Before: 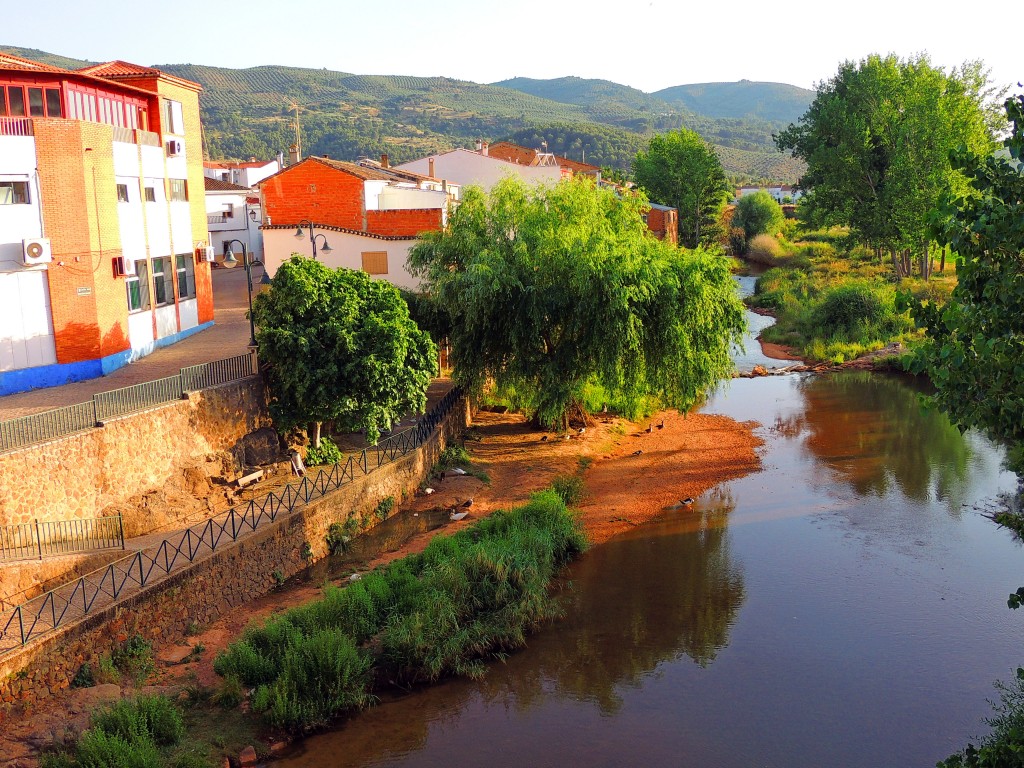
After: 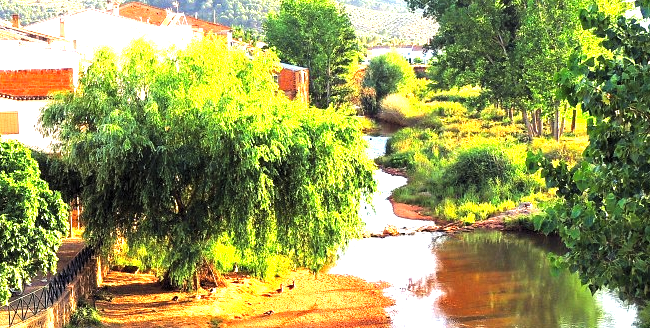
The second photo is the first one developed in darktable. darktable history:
levels: white 99.96%, levels [0.052, 0.496, 0.908]
exposure: black level correction 0, exposure 1.688 EV, compensate highlight preservation false
crop: left 36.091%, top 18.318%, right 0.363%, bottom 38.937%
